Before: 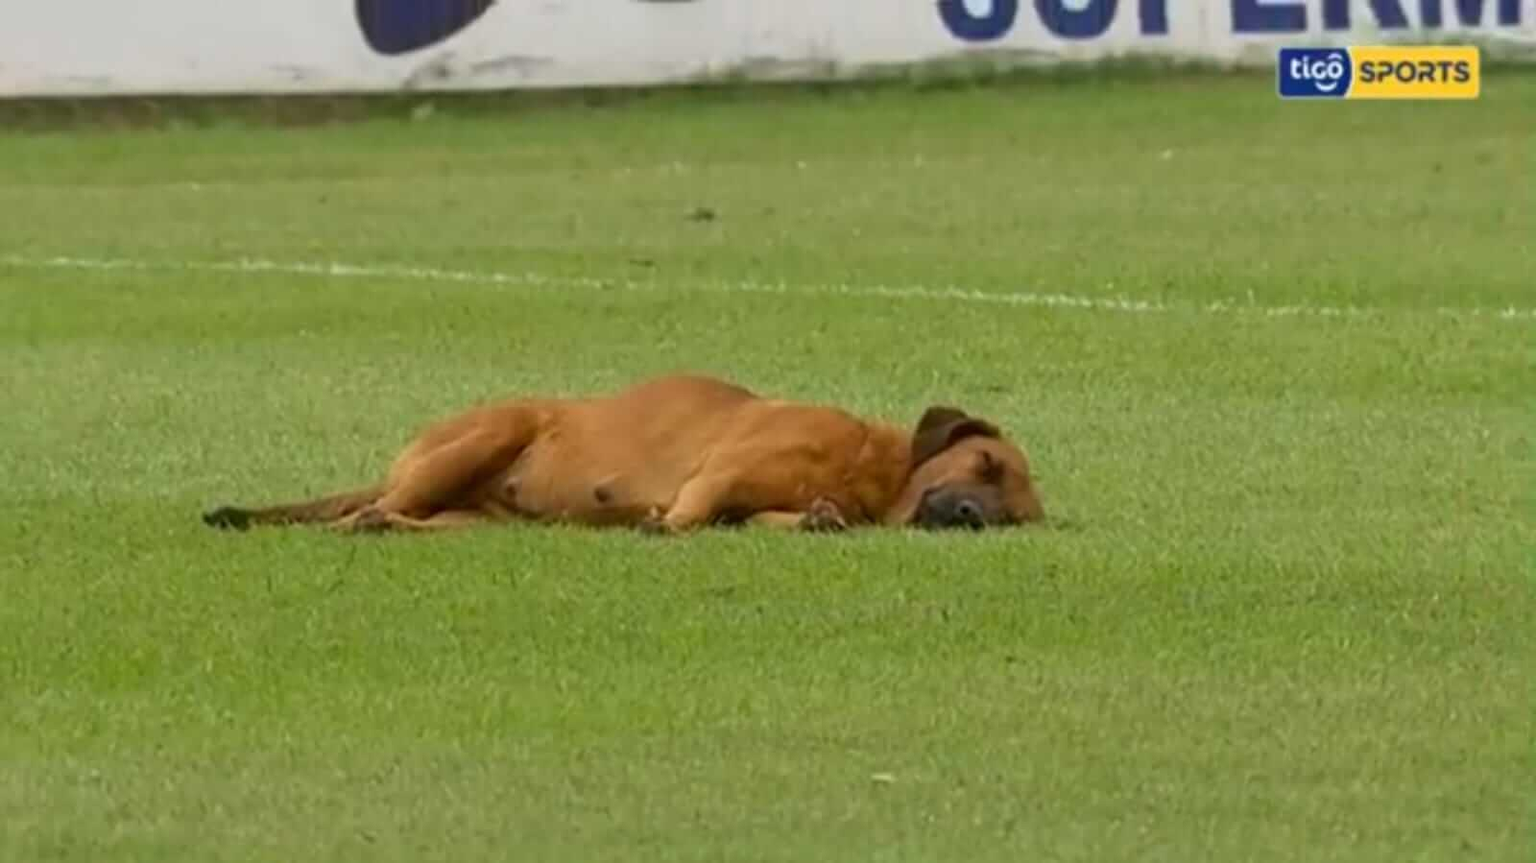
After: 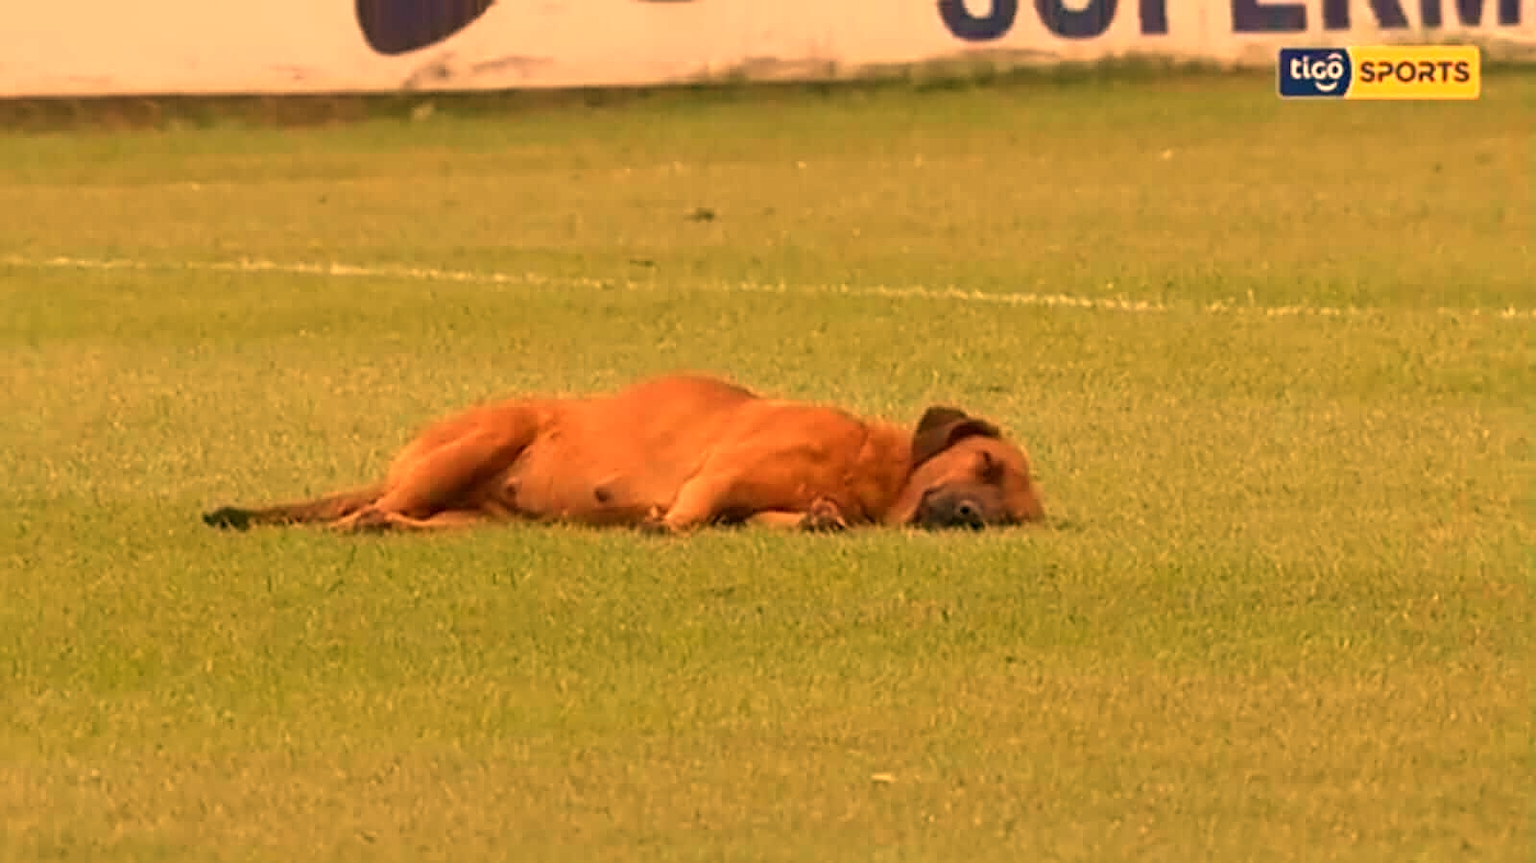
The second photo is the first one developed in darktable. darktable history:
white balance: red 1.467, blue 0.684
sharpen: on, module defaults
